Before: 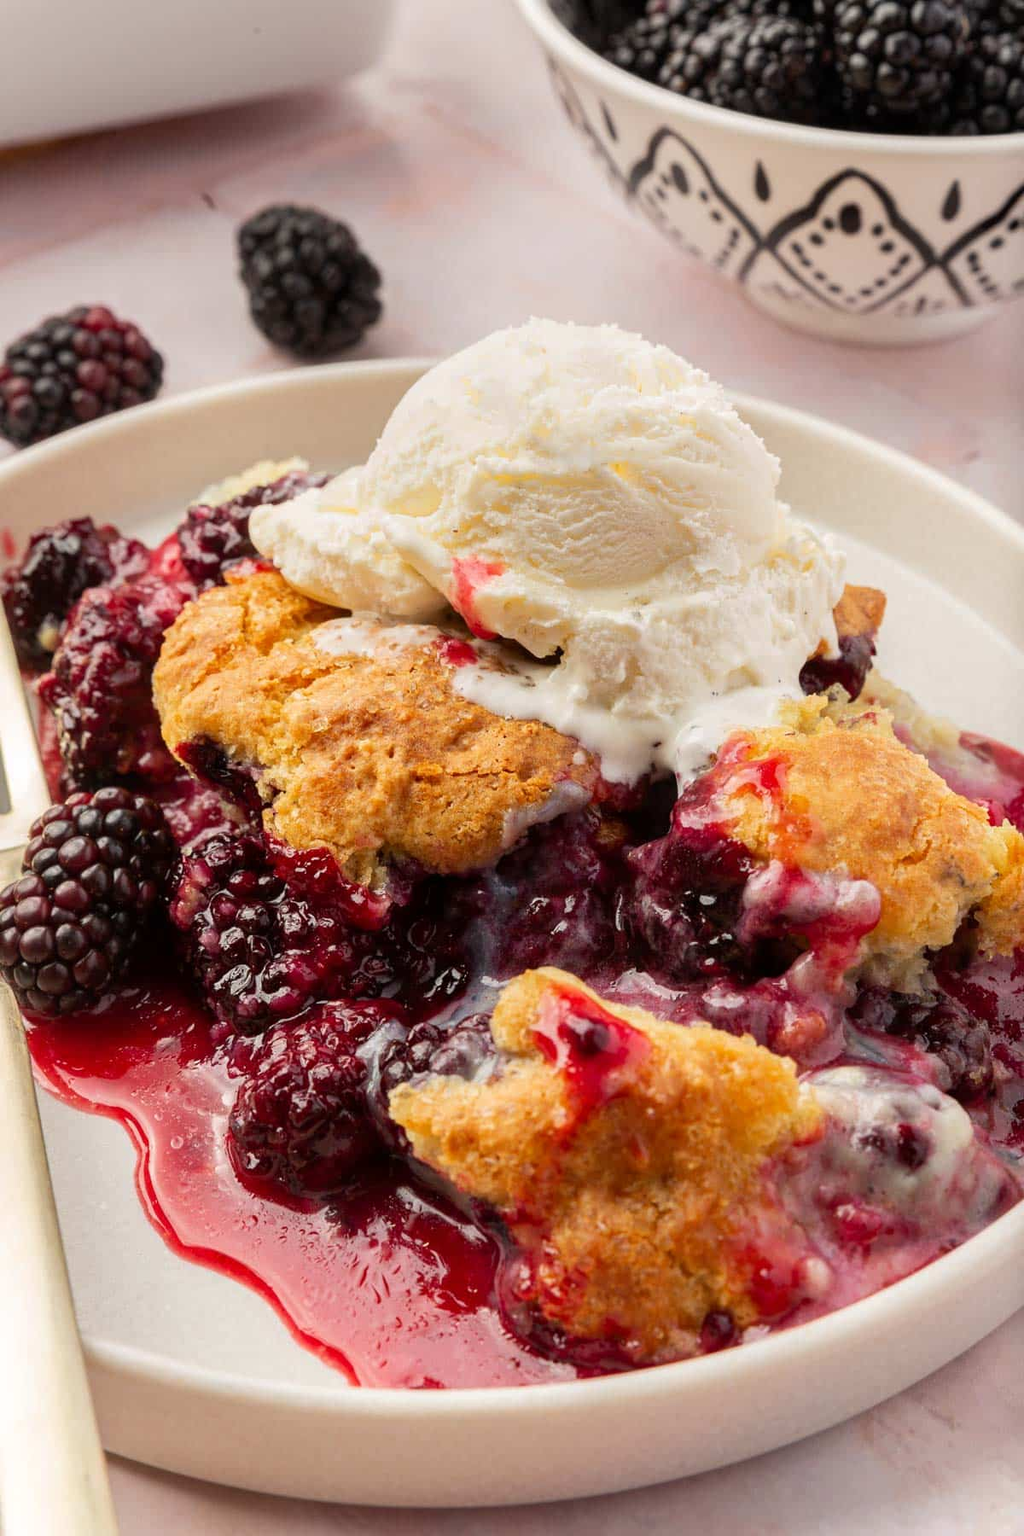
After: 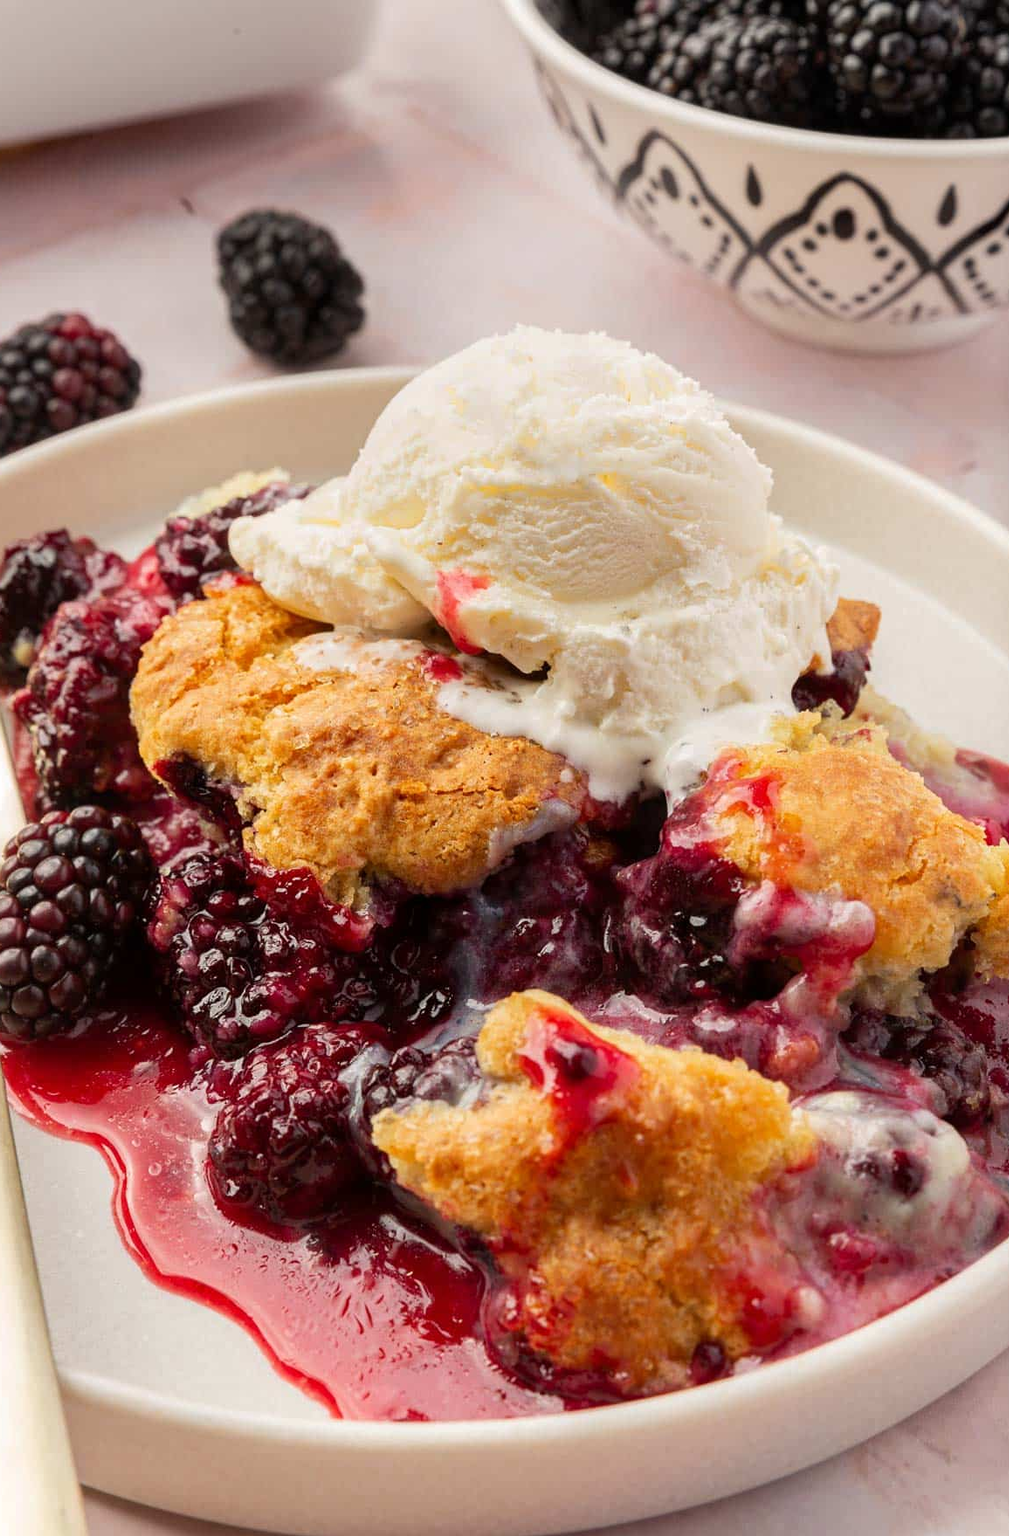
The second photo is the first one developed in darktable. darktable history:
crop and rotate: left 2.536%, right 1.107%, bottom 2.246%
